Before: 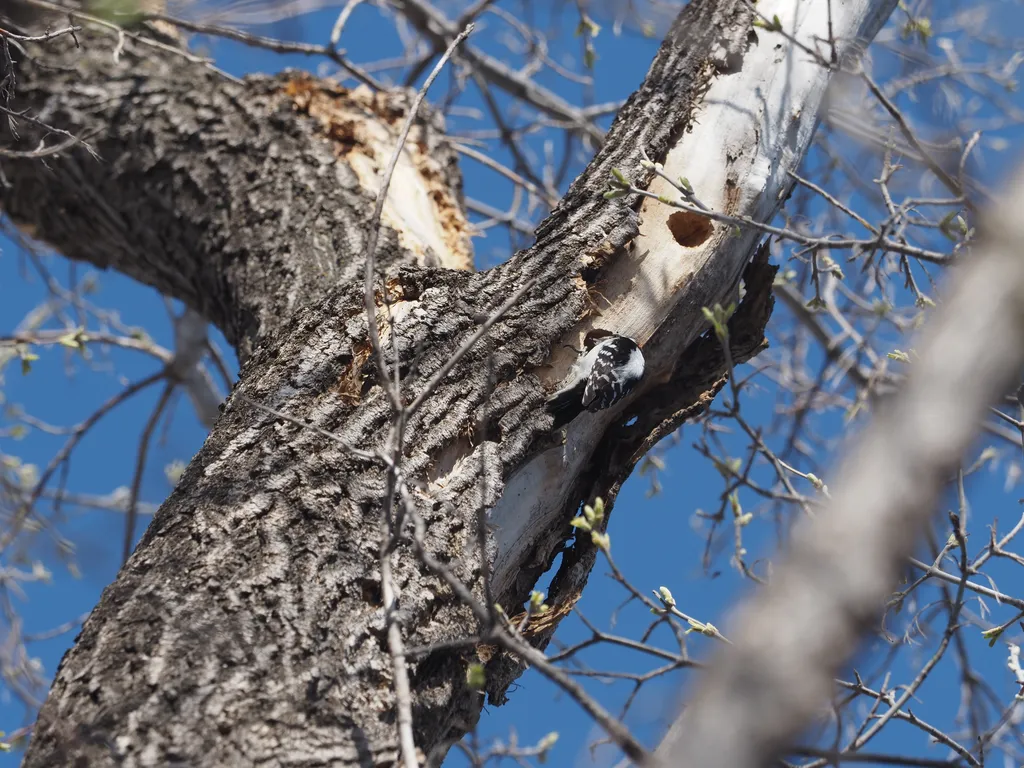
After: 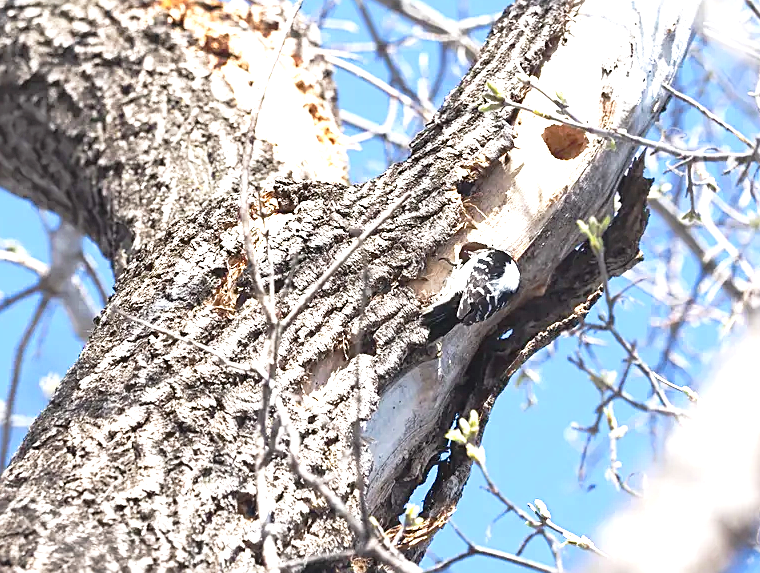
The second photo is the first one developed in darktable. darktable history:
tone curve: curves: ch0 [(0, 0) (0.003, 0.049) (0.011, 0.051) (0.025, 0.055) (0.044, 0.065) (0.069, 0.081) (0.1, 0.11) (0.136, 0.15) (0.177, 0.195) (0.224, 0.242) (0.277, 0.308) (0.335, 0.375) (0.399, 0.436) (0.468, 0.5) (0.543, 0.574) (0.623, 0.665) (0.709, 0.761) (0.801, 0.851) (0.898, 0.933) (1, 1)], preserve colors none
sharpen: on, module defaults
crop and rotate: left 12.226%, top 11.369%, right 13.524%, bottom 13.894%
exposure: black level correction 0.001, exposure 1.818 EV, compensate highlight preservation false
